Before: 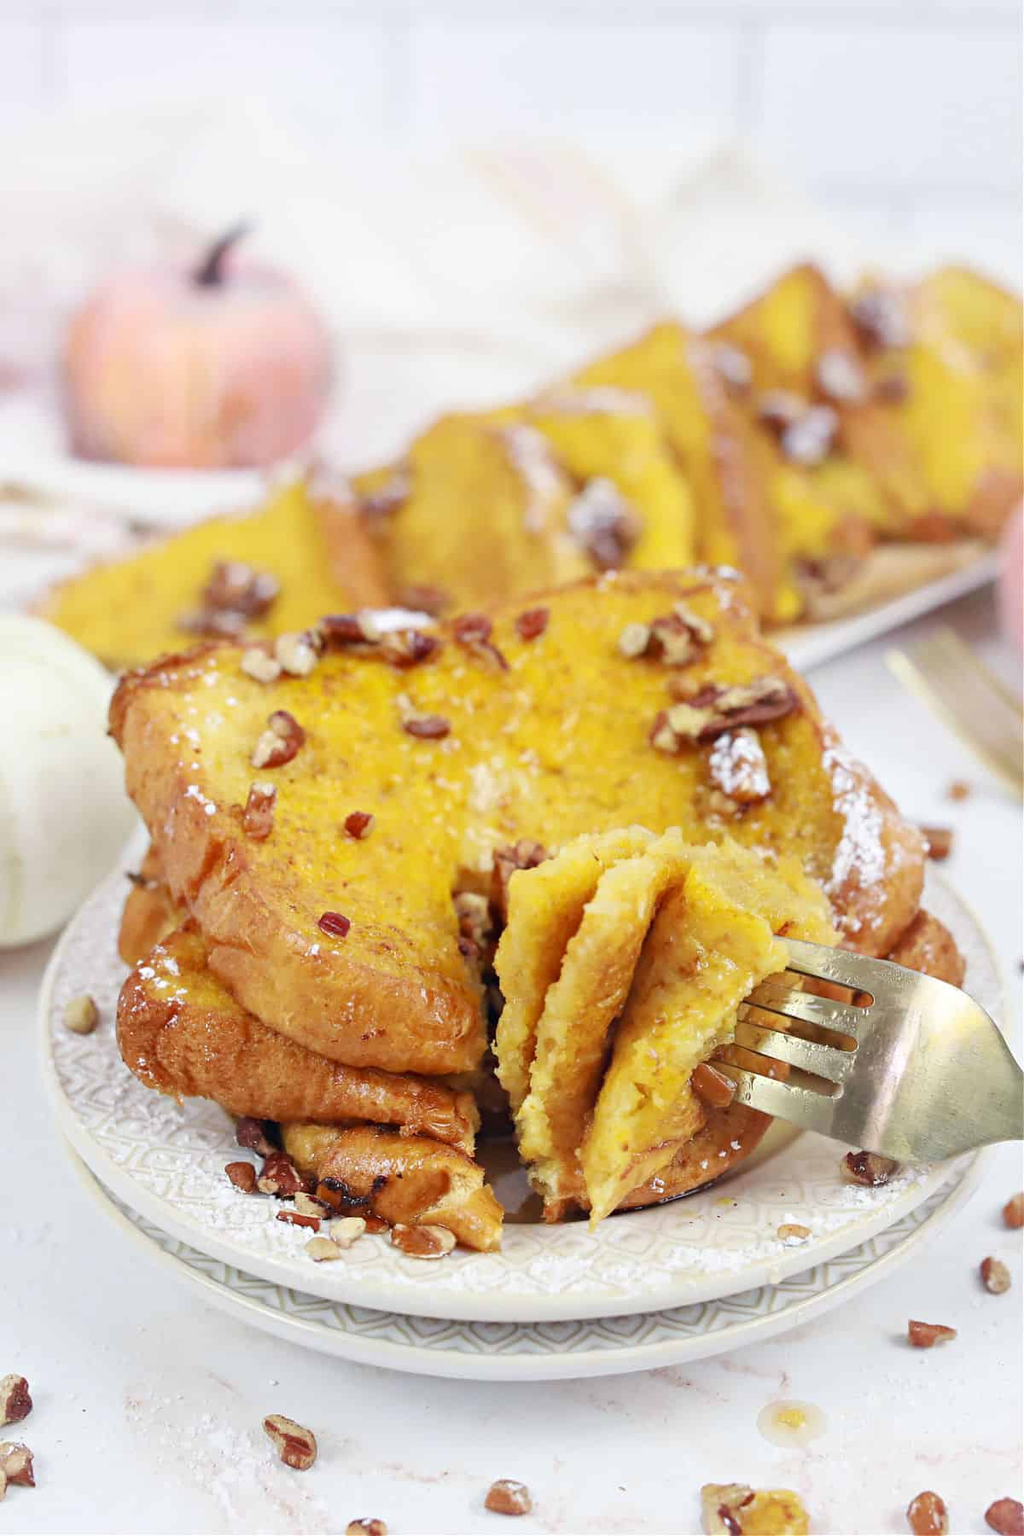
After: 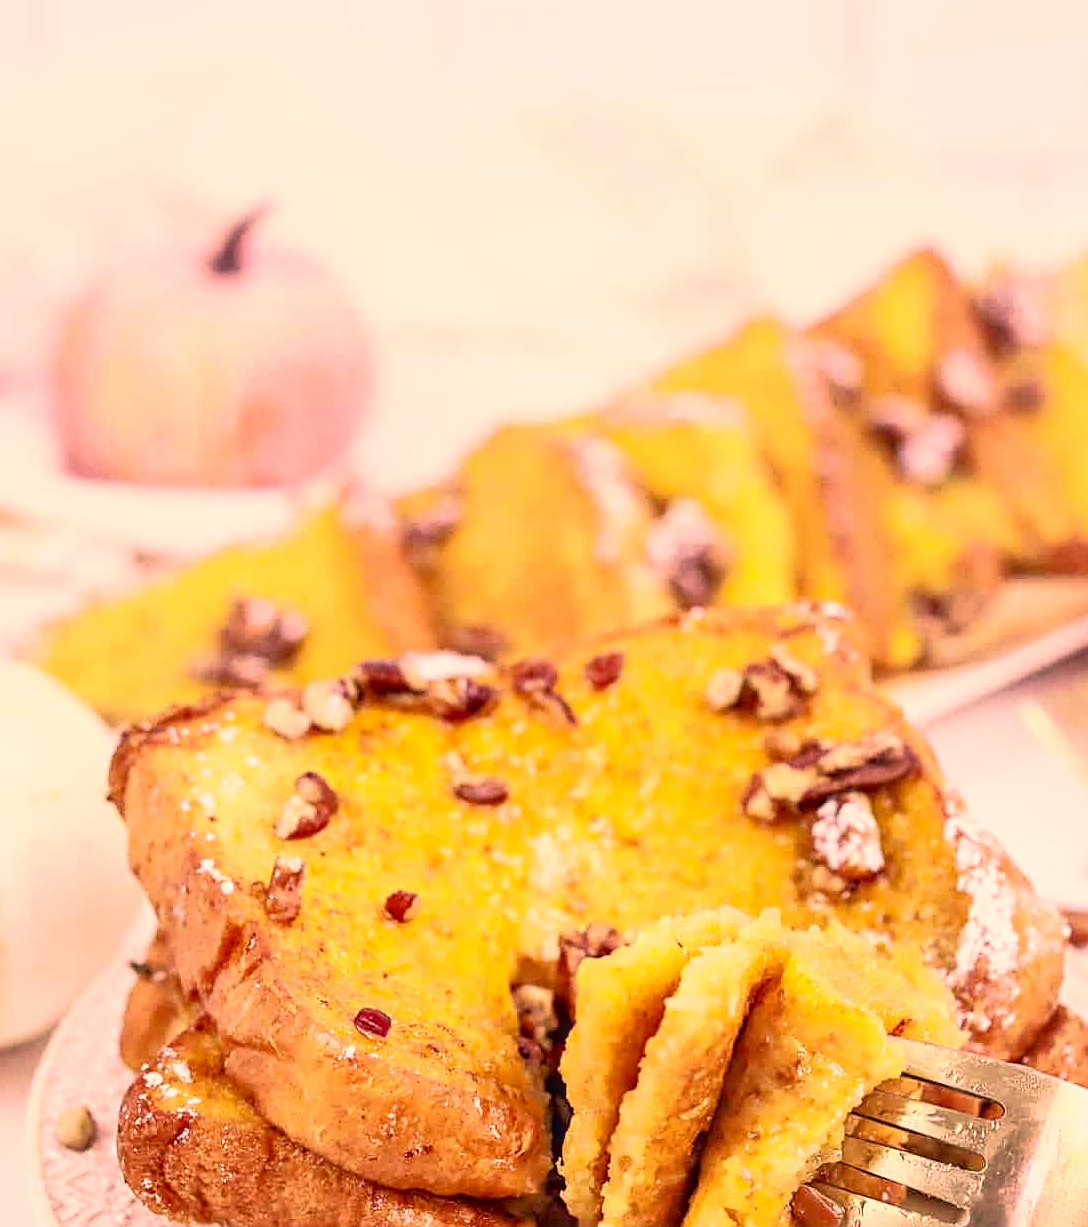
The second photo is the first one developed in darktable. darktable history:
crop: left 1.623%, top 3.391%, right 7.689%, bottom 28.426%
local contrast: on, module defaults
sharpen: on, module defaults
velvia: strength 24.68%
tone curve: curves: ch0 [(0.003, 0.029) (0.188, 0.252) (0.46, 0.56) (0.608, 0.748) (0.871, 0.955) (1, 1)]; ch1 [(0, 0) (0.35, 0.356) (0.45, 0.453) (0.508, 0.515) (0.618, 0.634) (1, 1)]; ch2 [(0, 0) (0.456, 0.469) (0.5, 0.5) (0.634, 0.625) (1, 1)], color space Lab, independent channels, preserve colors none
exposure: black level correction 0.009, exposure -0.163 EV, compensate highlight preservation false
color correction: highlights a* 20.68, highlights b* 19.29
